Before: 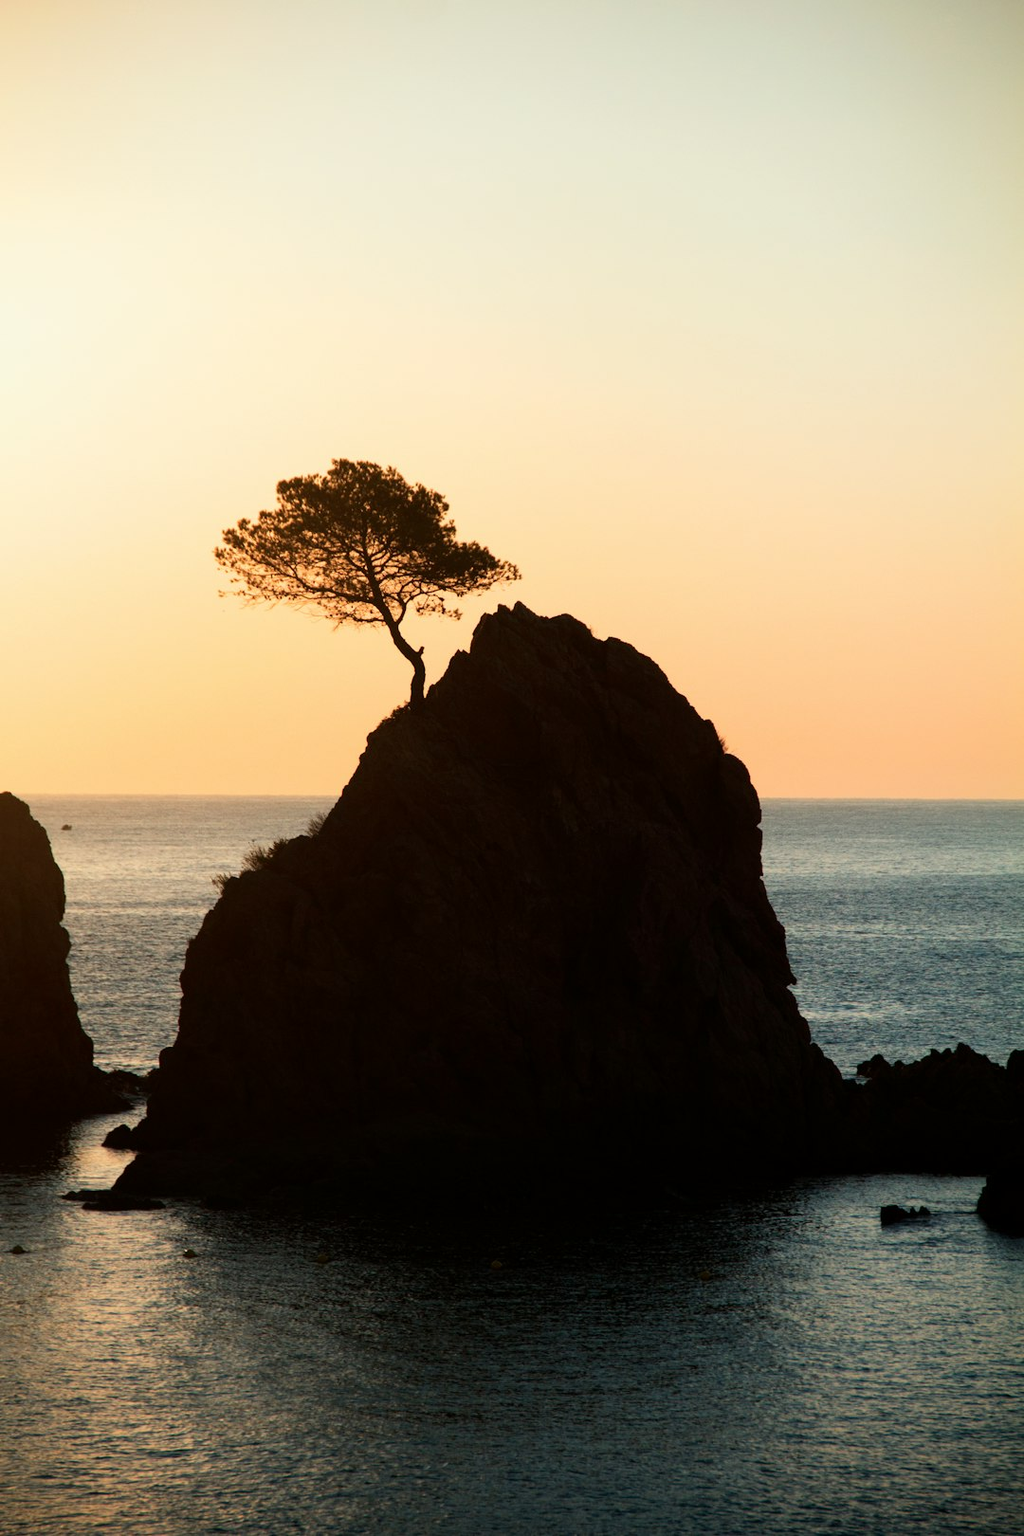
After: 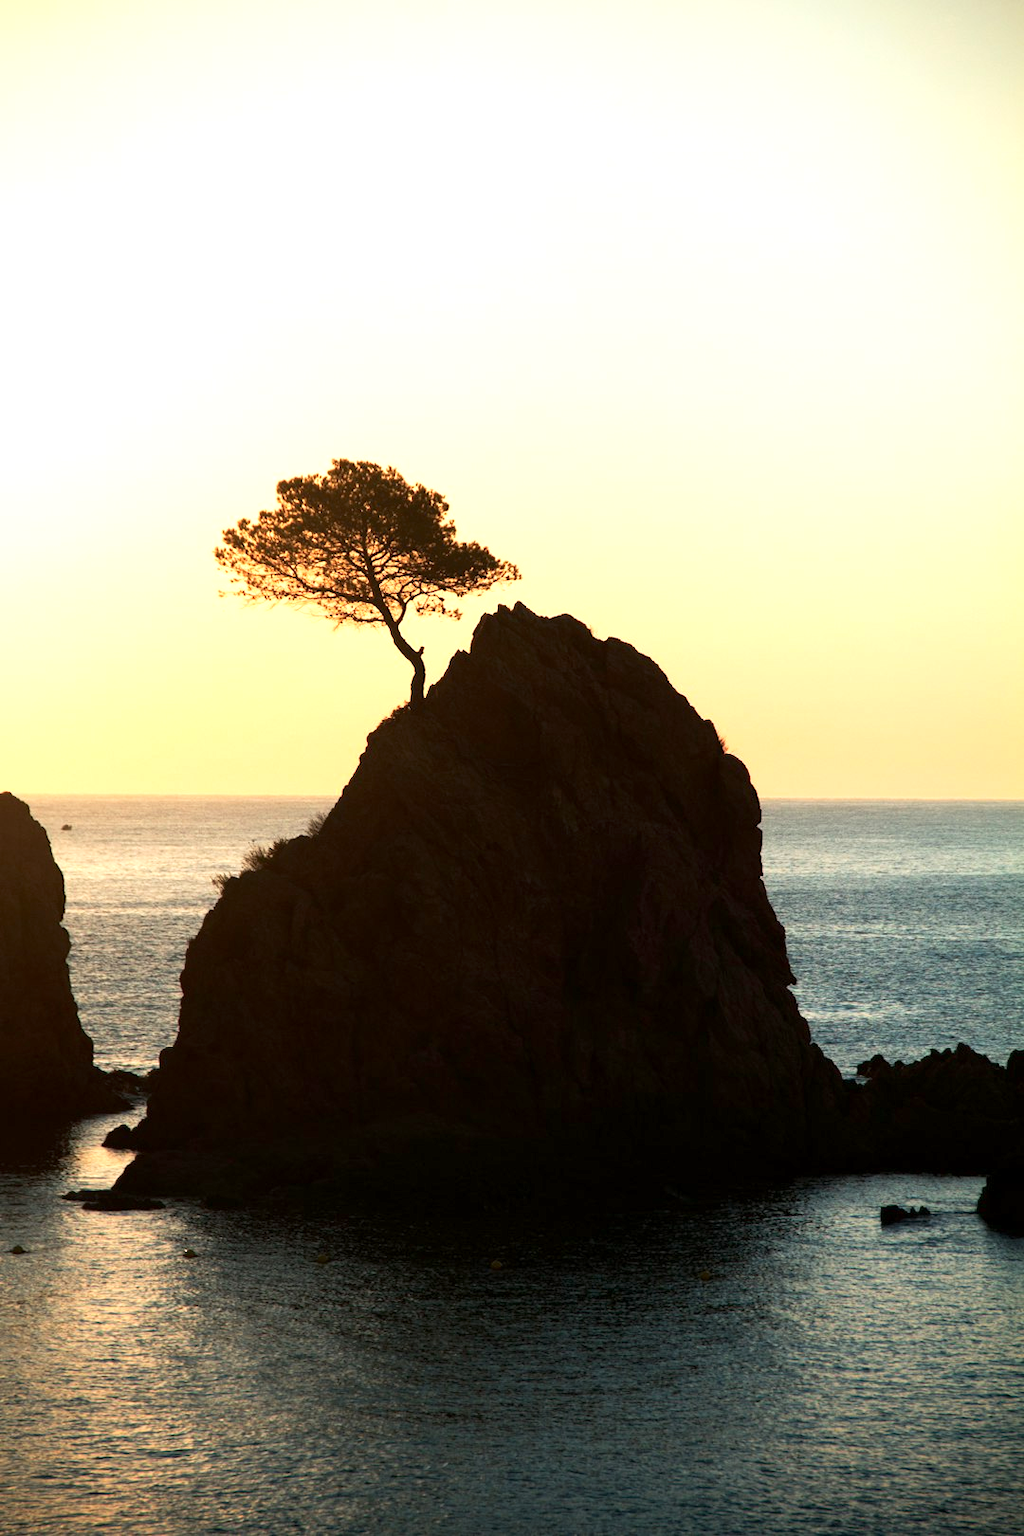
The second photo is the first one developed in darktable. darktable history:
exposure: exposure 0.649 EV, compensate highlight preservation false
tone curve: curves: ch0 [(0, 0) (0.003, 0.003) (0.011, 0.015) (0.025, 0.031) (0.044, 0.056) (0.069, 0.083) (0.1, 0.113) (0.136, 0.145) (0.177, 0.184) (0.224, 0.225) (0.277, 0.275) (0.335, 0.327) (0.399, 0.385) (0.468, 0.447) (0.543, 0.528) (0.623, 0.611) (0.709, 0.703) (0.801, 0.802) (0.898, 0.902) (1, 1)], preserve colors none
